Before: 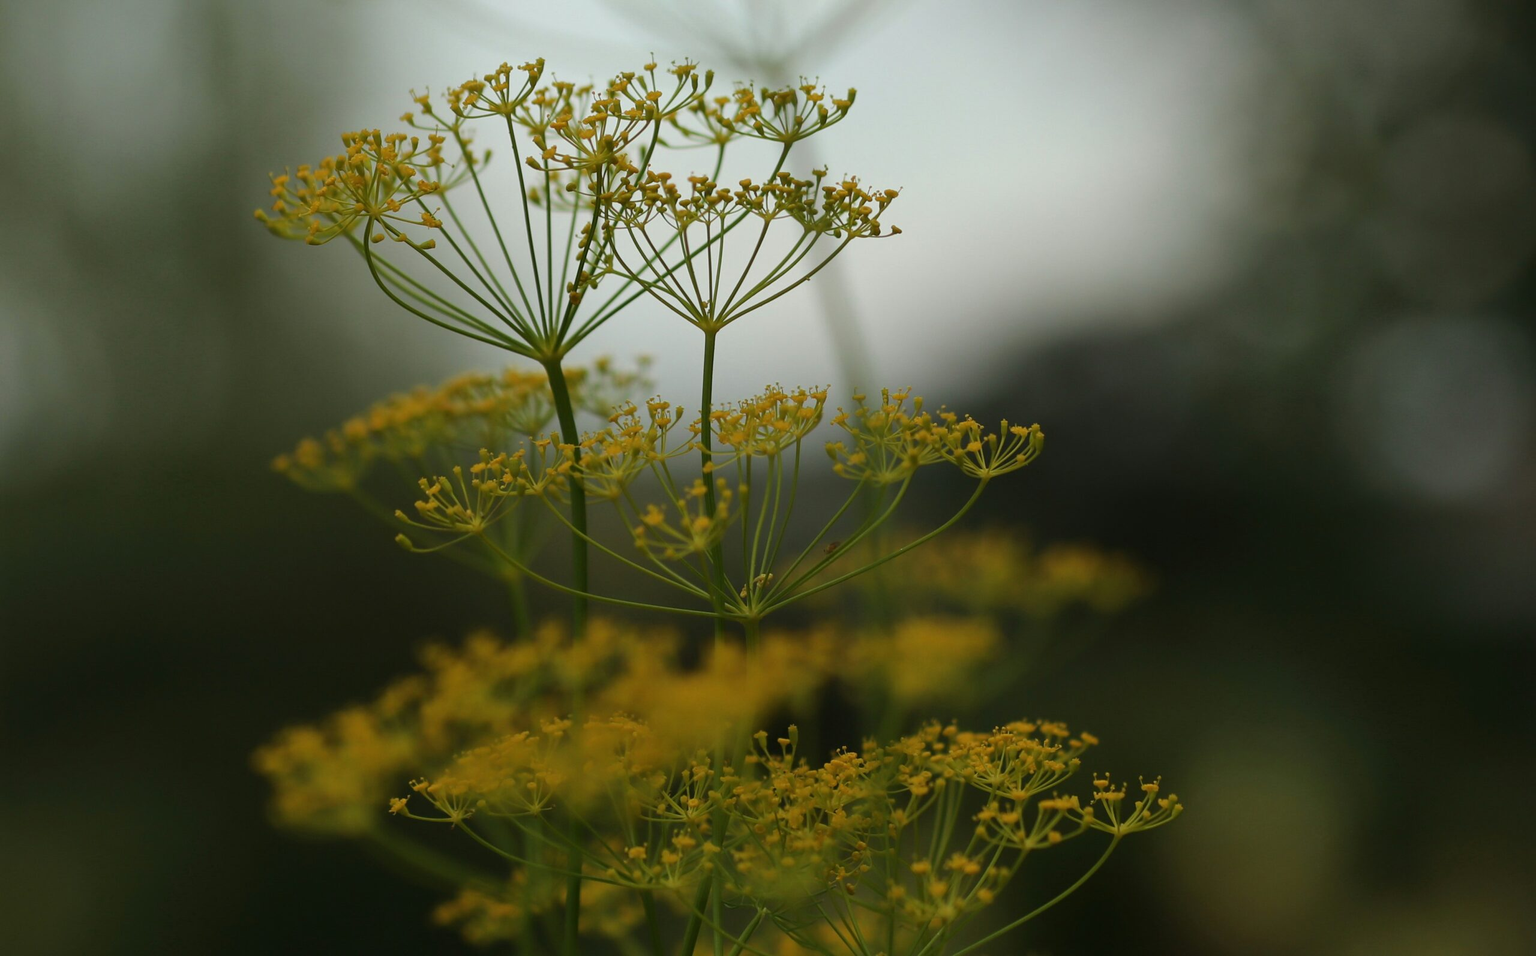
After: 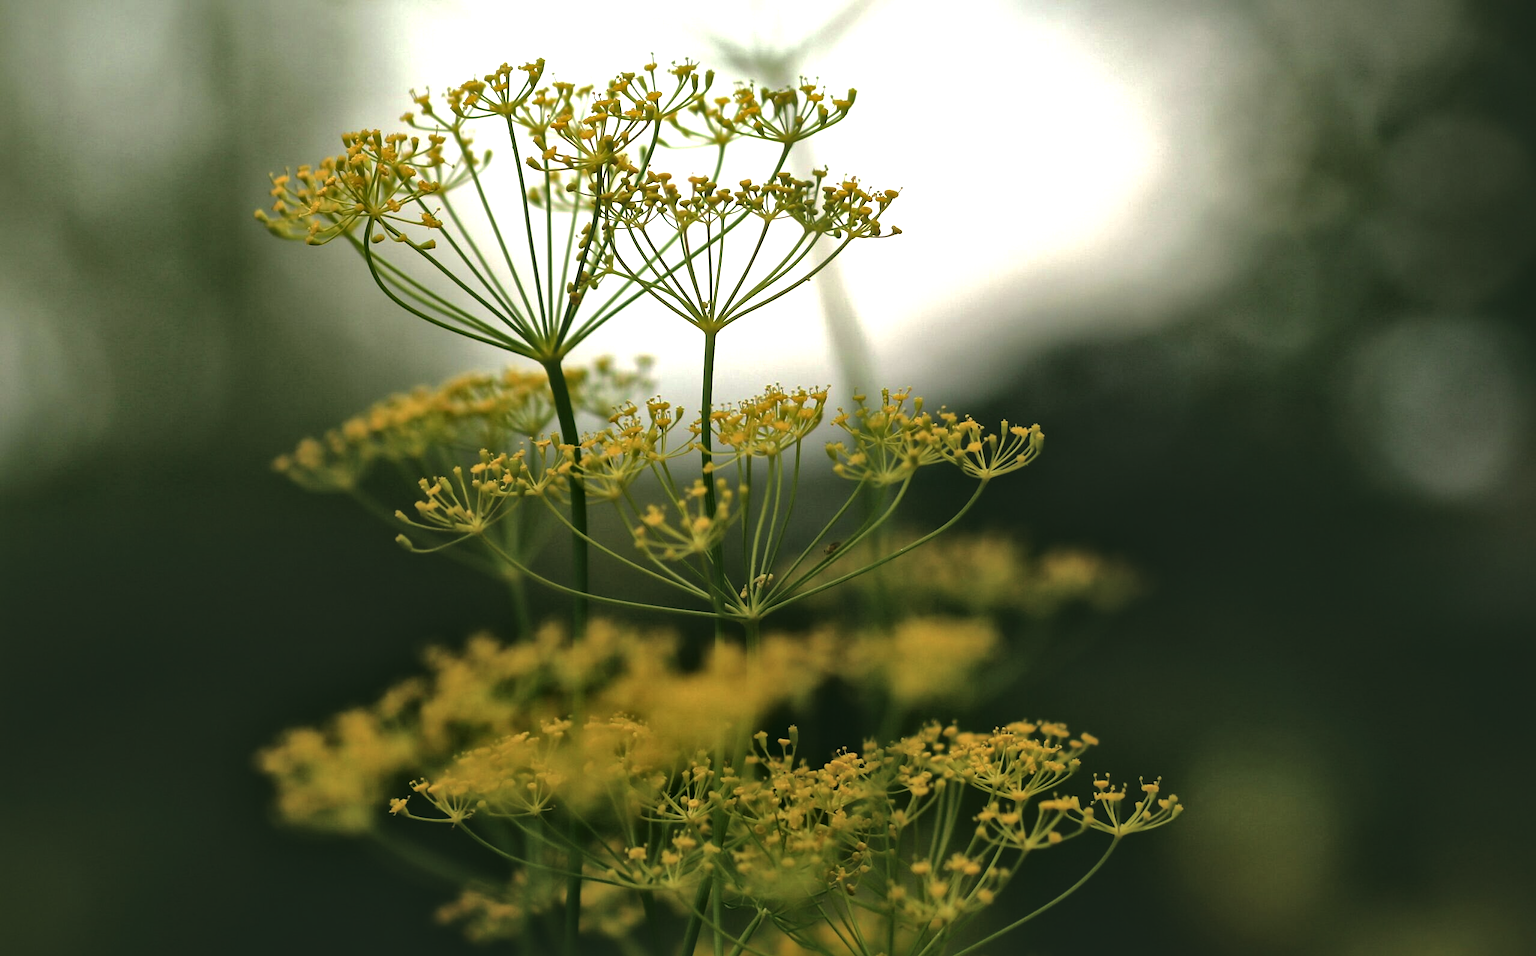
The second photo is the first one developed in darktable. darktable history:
tone curve: curves: ch0 [(0, 0) (0.003, 0.126) (0.011, 0.129) (0.025, 0.133) (0.044, 0.143) (0.069, 0.155) (0.1, 0.17) (0.136, 0.189) (0.177, 0.217) (0.224, 0.25) (0.277, 0.293) (0.335, 0.346) (0.399, 0.398) (0.468, 0.456) (0.543, 0.517) (0.623, 0.583) (0.709, 0.659) (0.801, 0.756) (0.898, 0.856) (1, 1)], preserve colors none
tone equalizer: -8 EV -1.11 EV, -7 EV -1.04 EV, -6 EV -0.841 EV, -5 EV -0.603 EV, -3 EV 0.58 EV, -2 EV 0.853 EV, -1 EV 1.01 EV, +0 EV 1.08 EV
color correction: highlights a* 4.41, highlights b* 4.97, shadows a* -7.88, shadows b* 5.03
local contrast: mode bilateral grid, contrast 19, coarseness 51, detail 178%, midtone range 0.2
